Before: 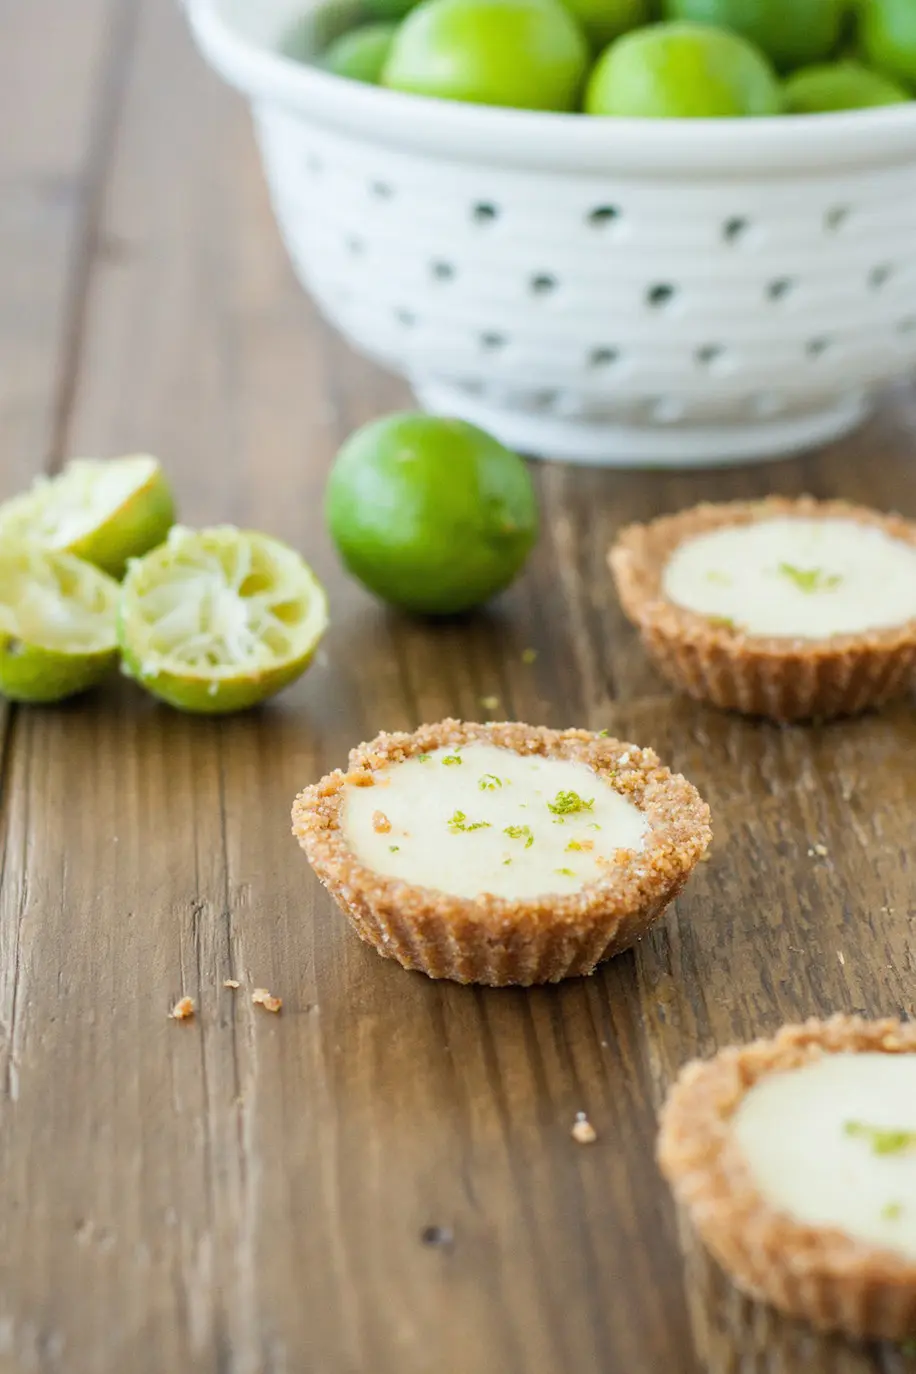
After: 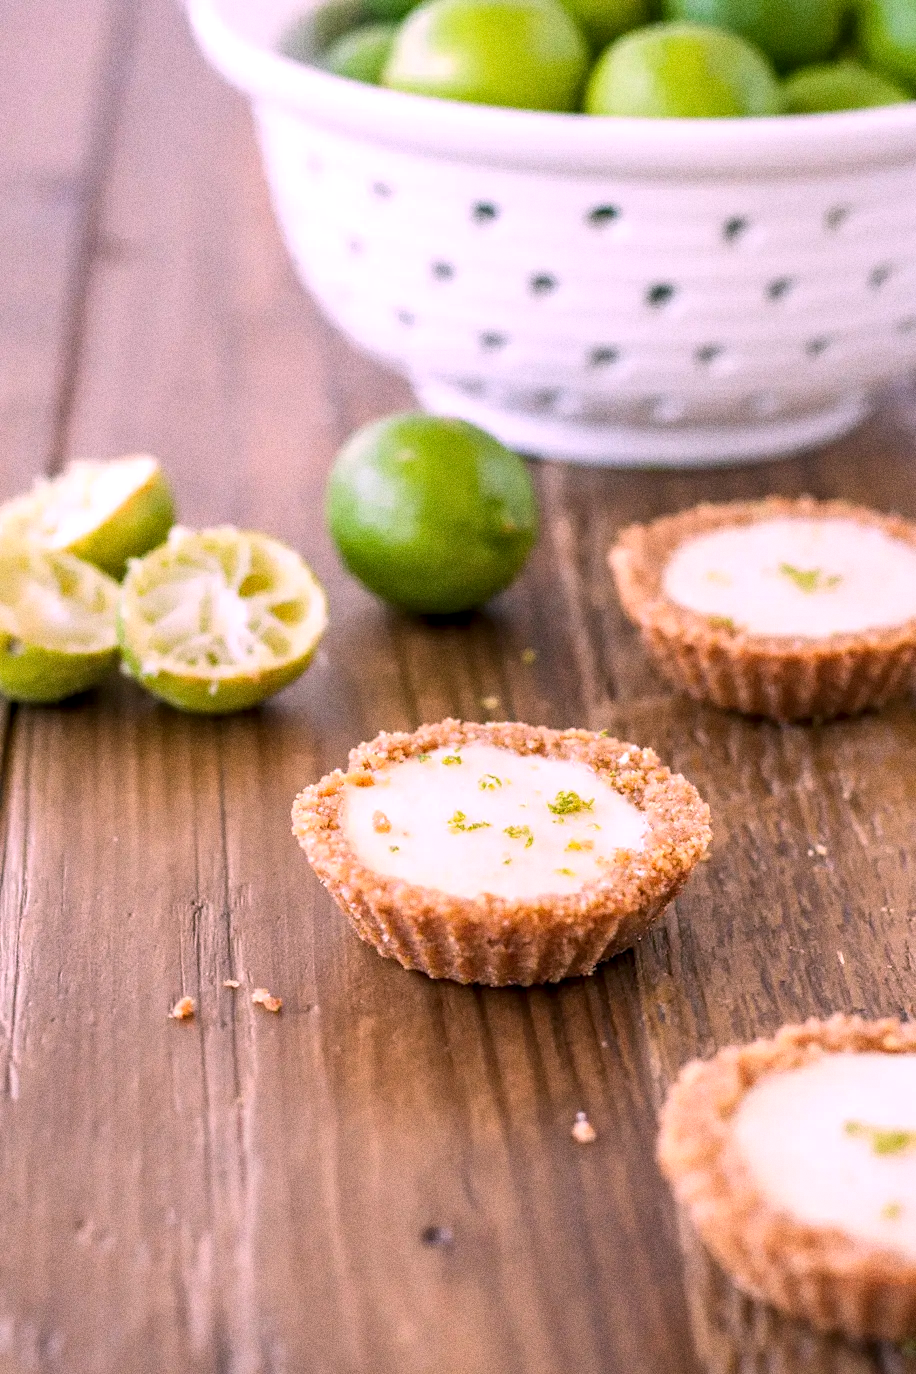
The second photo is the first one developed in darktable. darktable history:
local contrast: detail 130%
grain: coarseness 9.61 ISO, strength 35.62%
base curve: exposure shift 0, preserve colors none
white balance: red 1.188, blue 1.11
